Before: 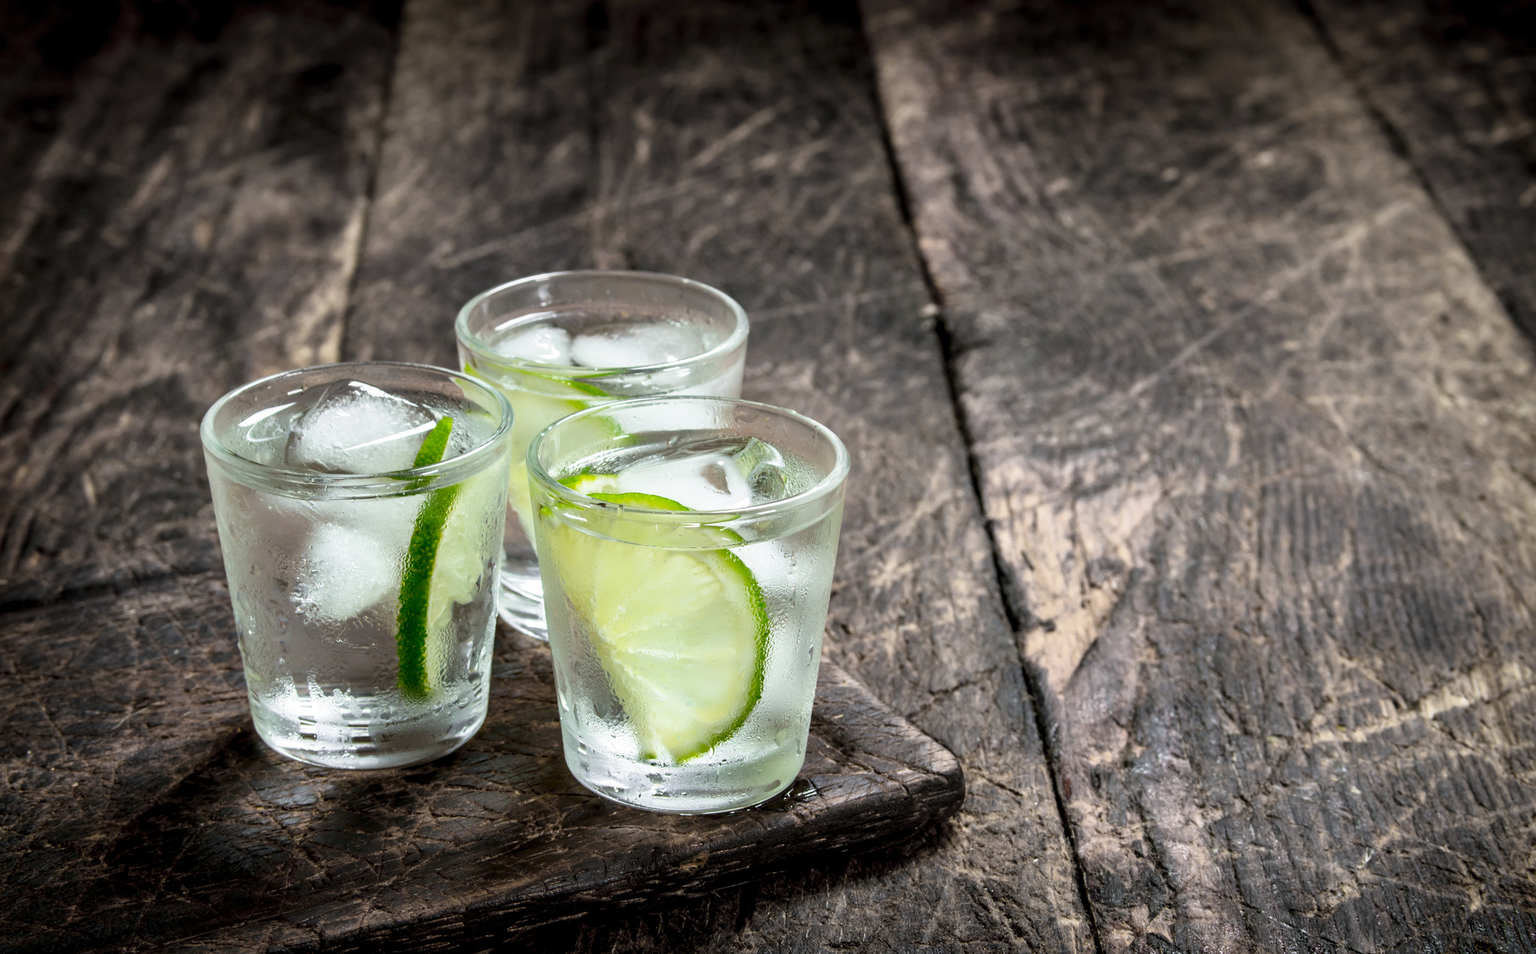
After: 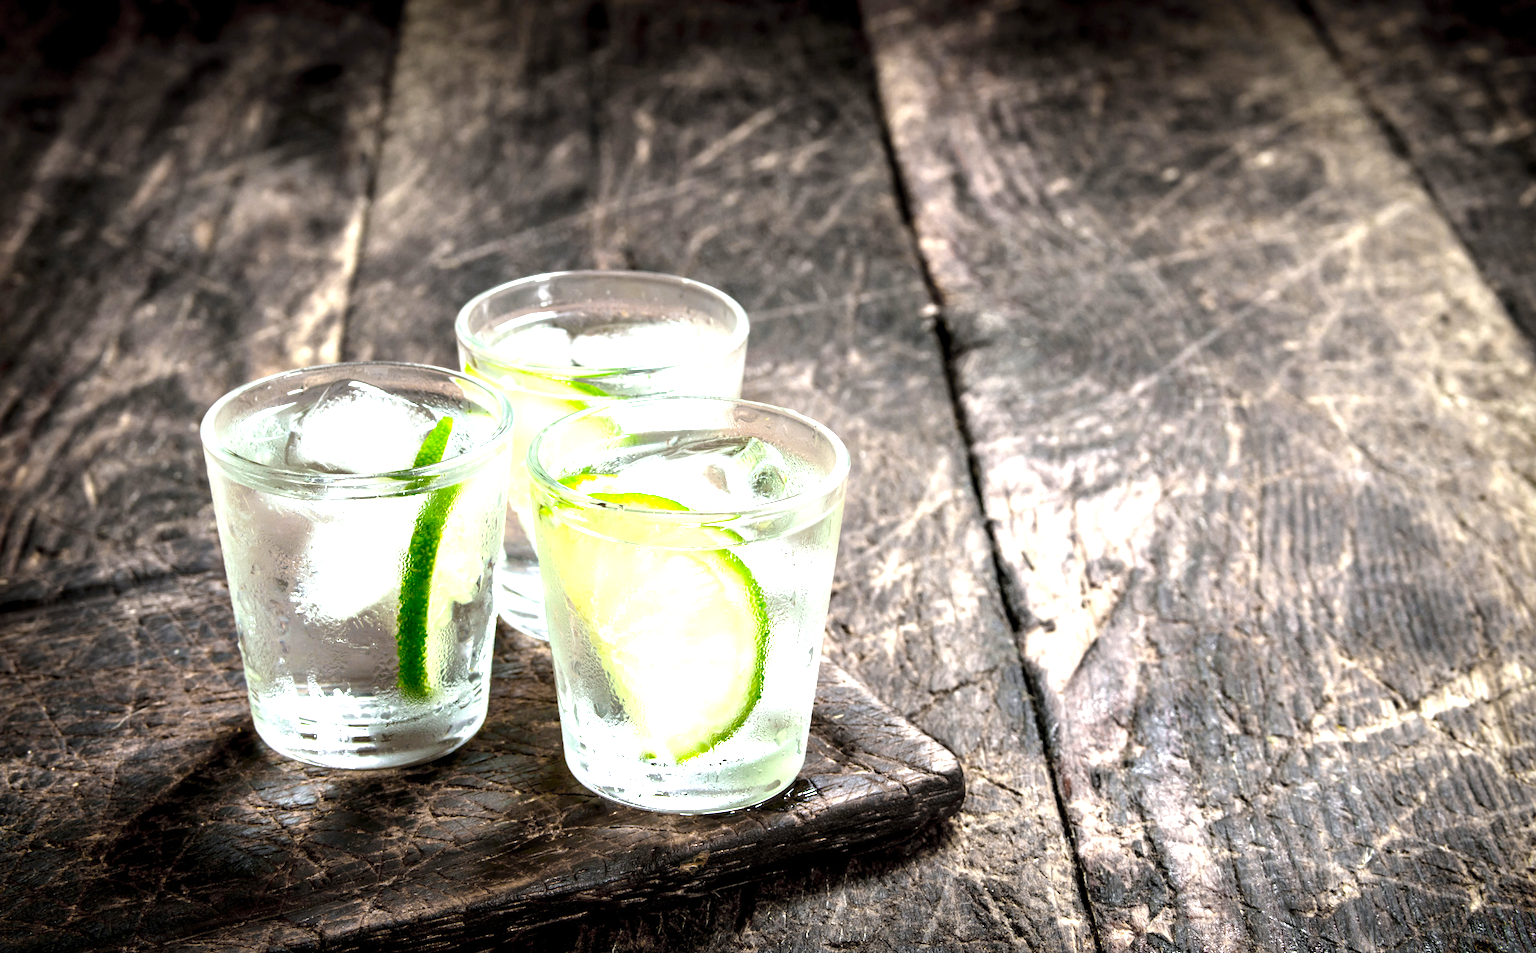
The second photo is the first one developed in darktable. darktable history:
color balance rgb: perceptual saturation grading › global saturation 0.142%
levels: levels [0, 0.352, 0.703]
